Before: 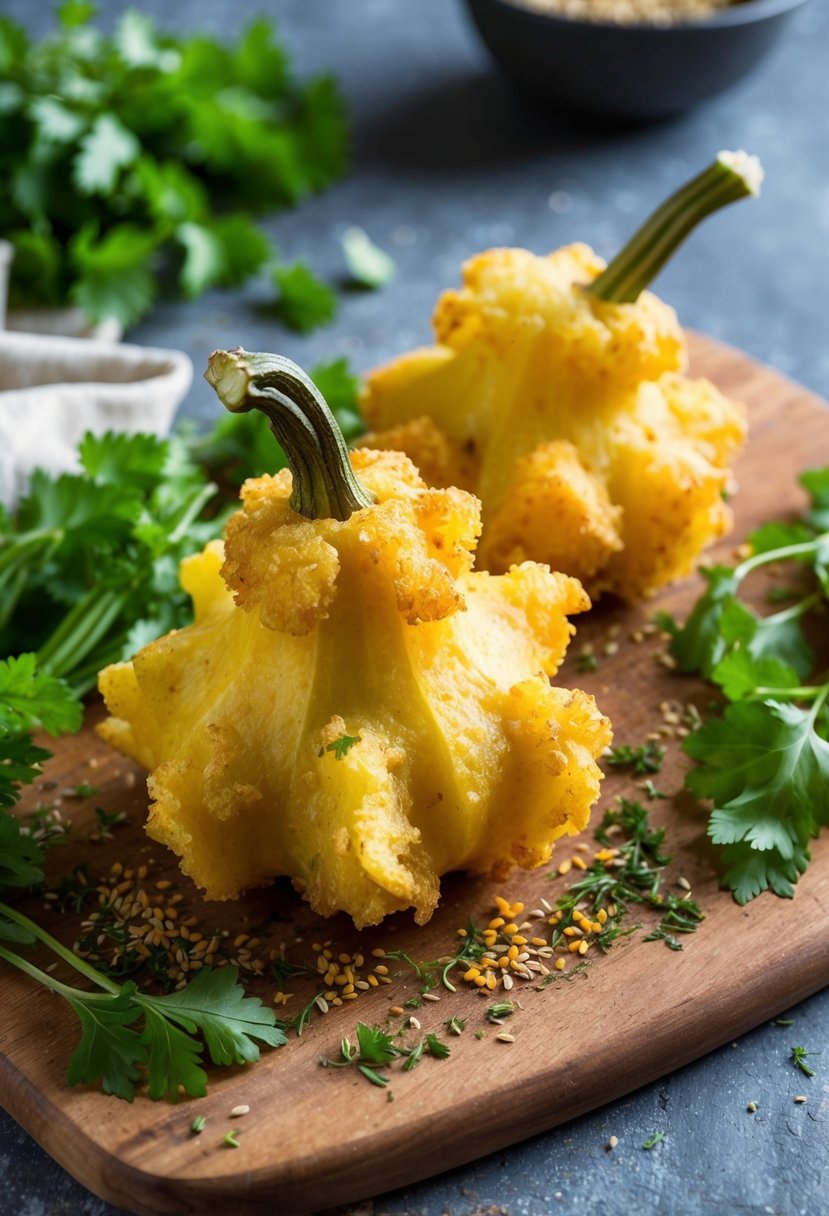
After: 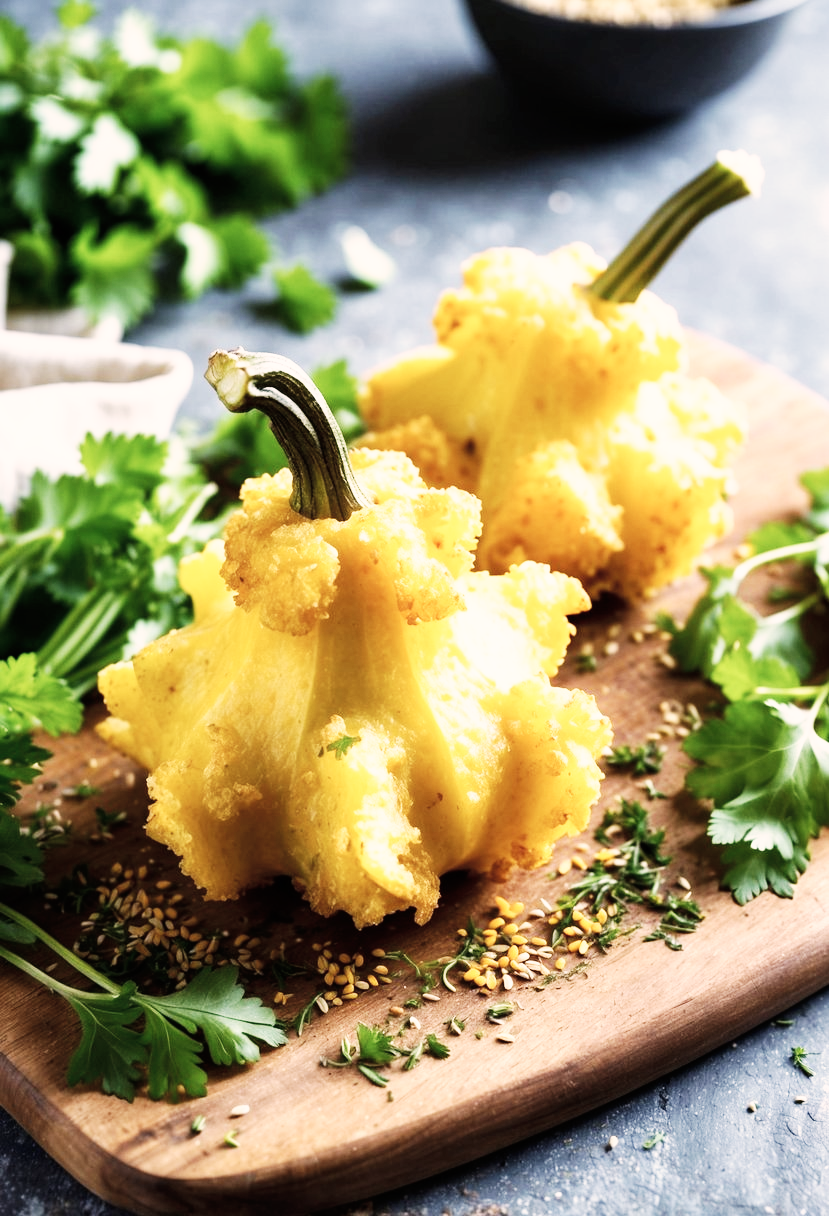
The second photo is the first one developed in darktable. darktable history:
base curve: curves: ch0 [(0, 0) (0.007, 0.004) (0.027, 0.03) (0.046, 0.07) (0.207, 0.54) (0.442, 0.872) (0.673, 0.972) (1, 1)], preserve colors none
color correction: highlights a* 5.59, highlights b* 5.24, saturation 0.68
